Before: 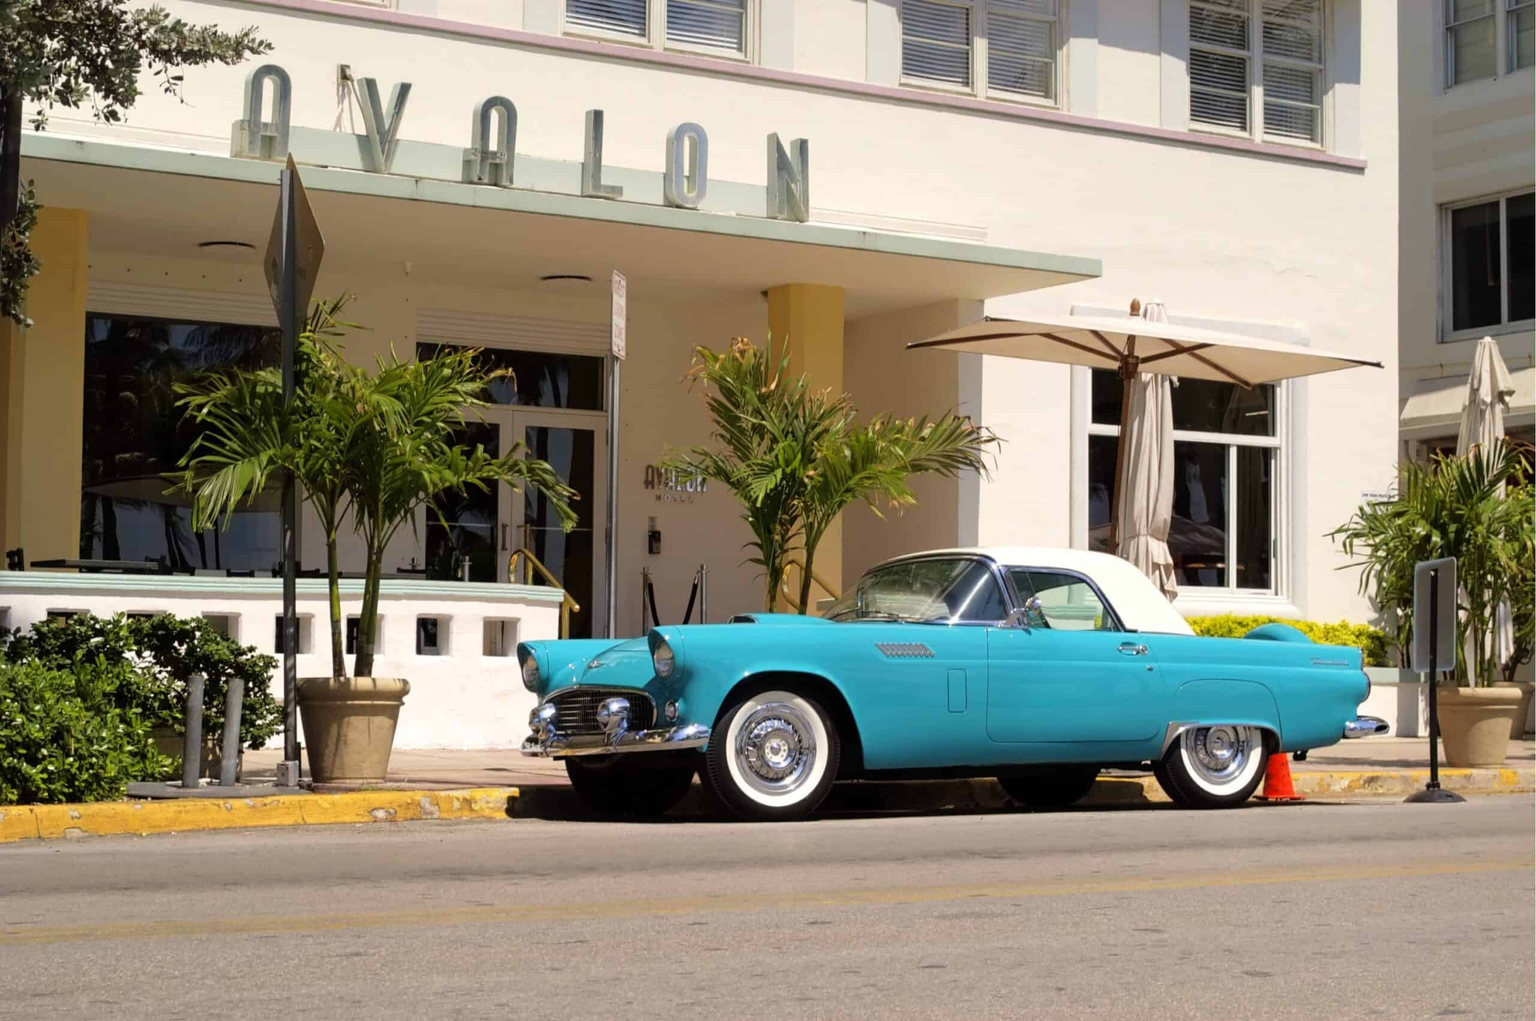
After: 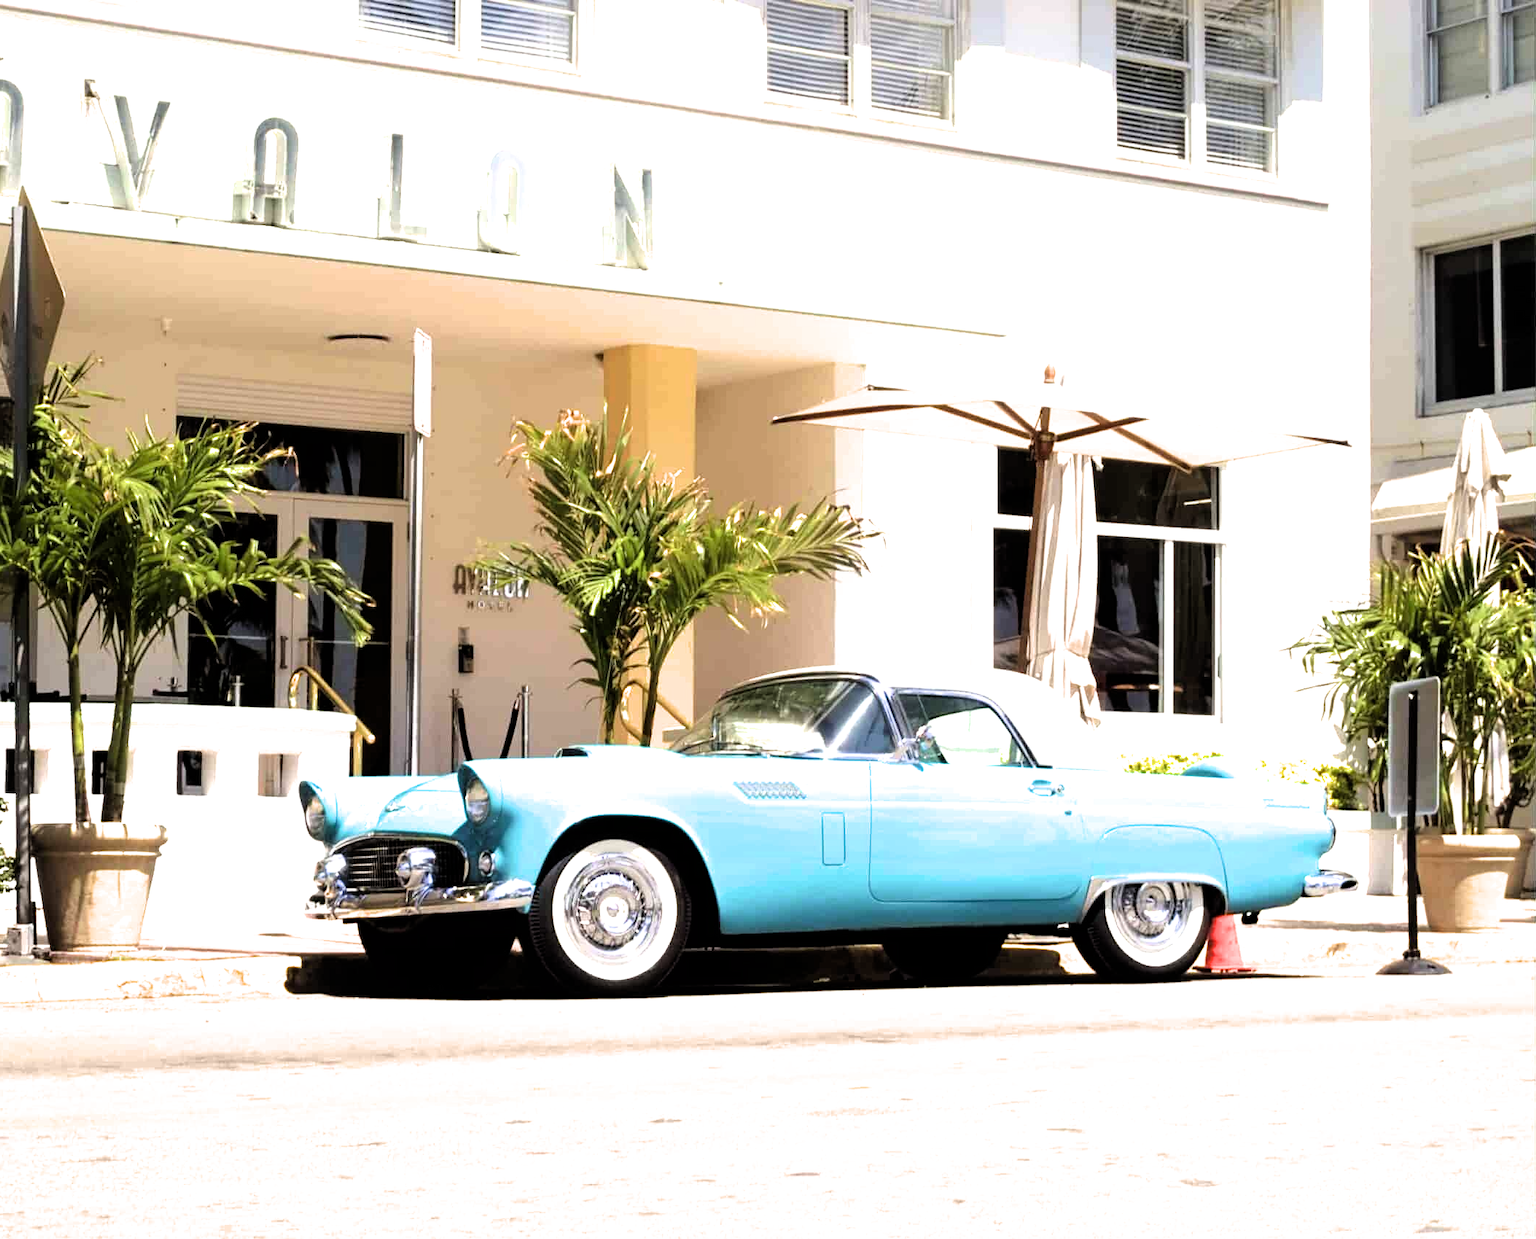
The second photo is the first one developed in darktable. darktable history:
exposure: black level correction 0, exposure 1.199 EV, compensate highlight preservation false
filmic rgb: black relative exposure -8.2 EV, white relative exposure 2.2 EV, target white luminance 99.954%, hardness 7.11, latitude 74.57%, contrast 1.322, highlights saturation mix -1.66%, shadows ↔ highlights balance 30.5%, color science v6 (2022)
crop: left 17.67%, bottom 0.043%
